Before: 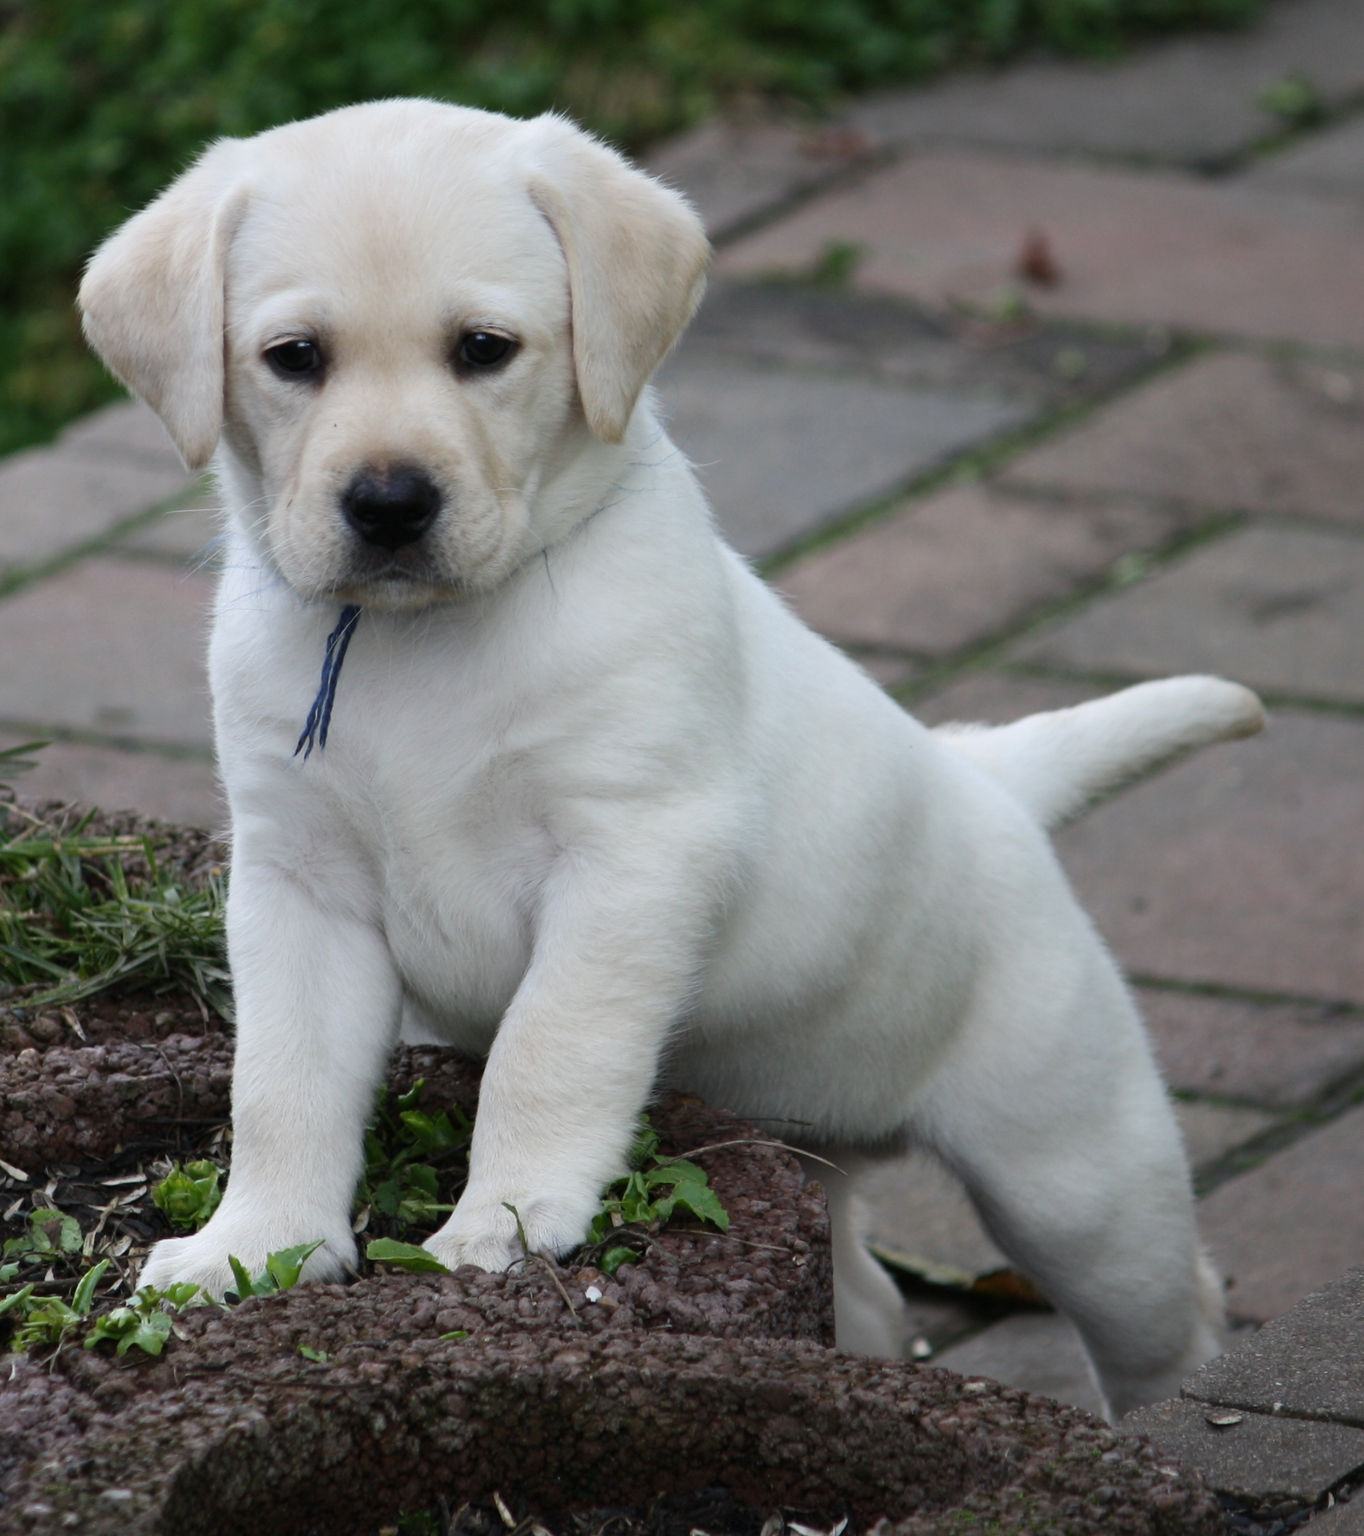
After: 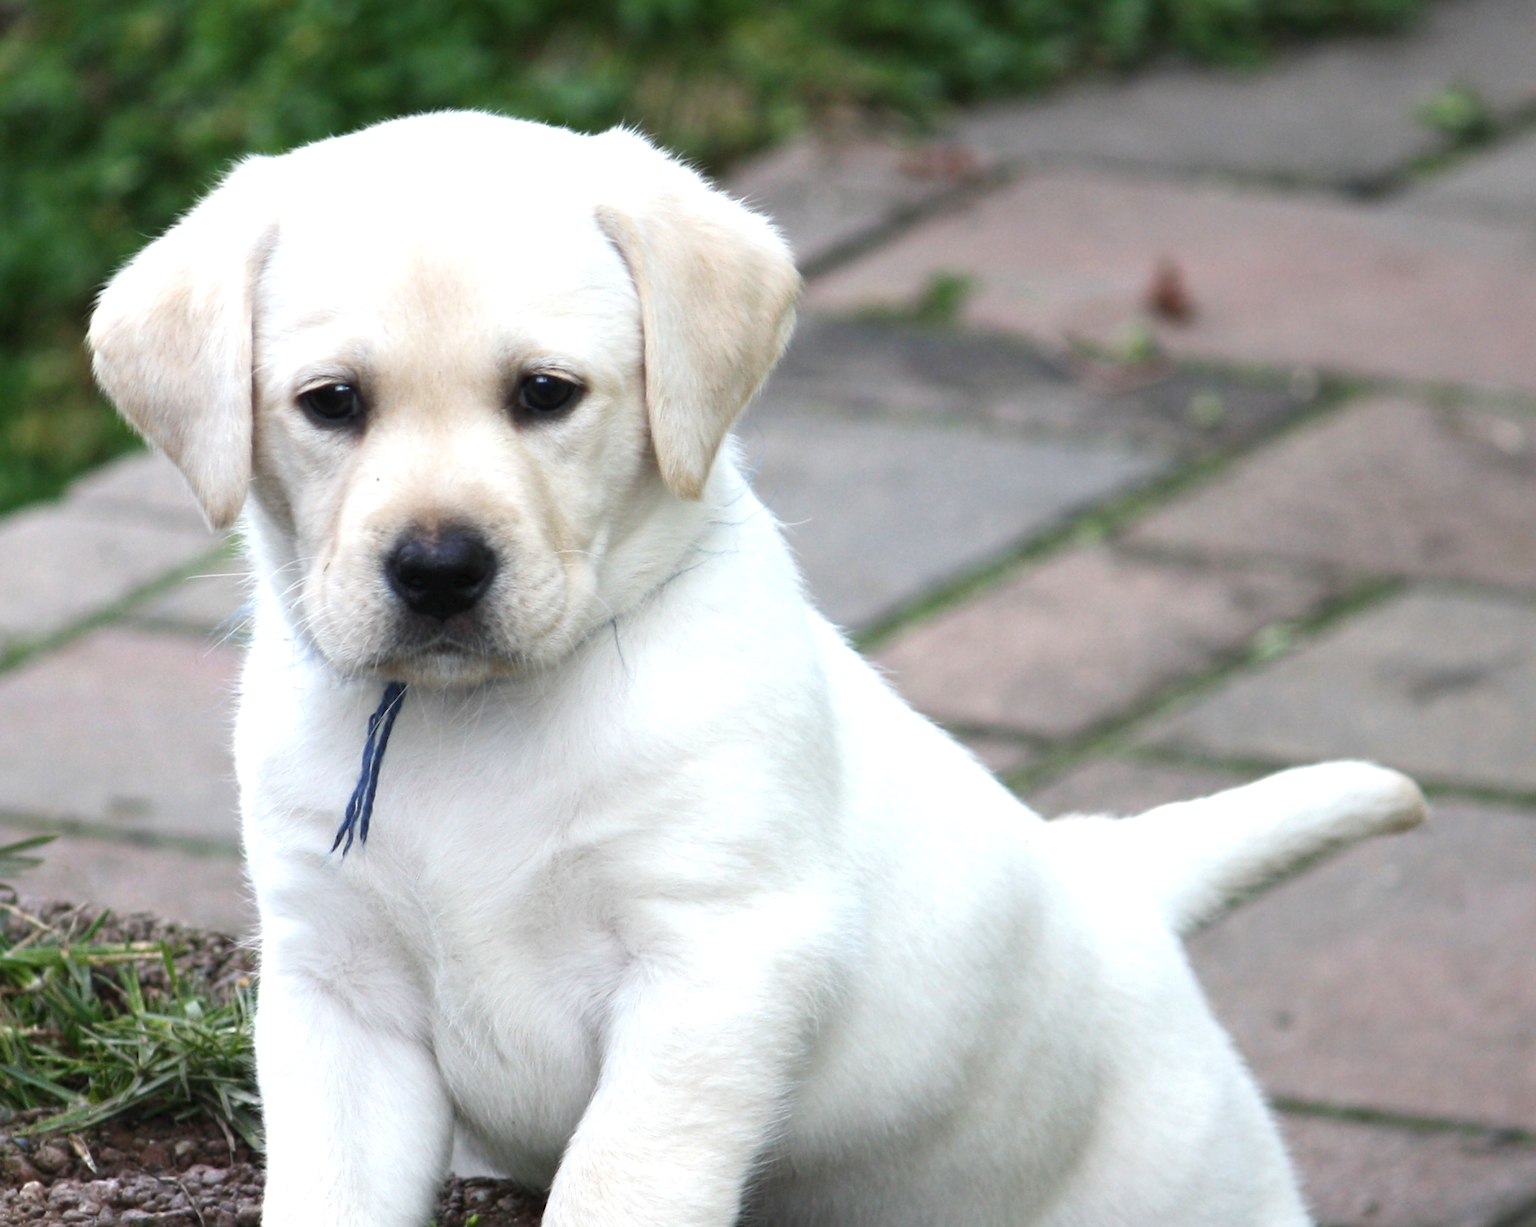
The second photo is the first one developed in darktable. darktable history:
exposure: exposure 0.914 EV, compensate highlight preservation false
crop: right 0.001%, bottom 29.052%
